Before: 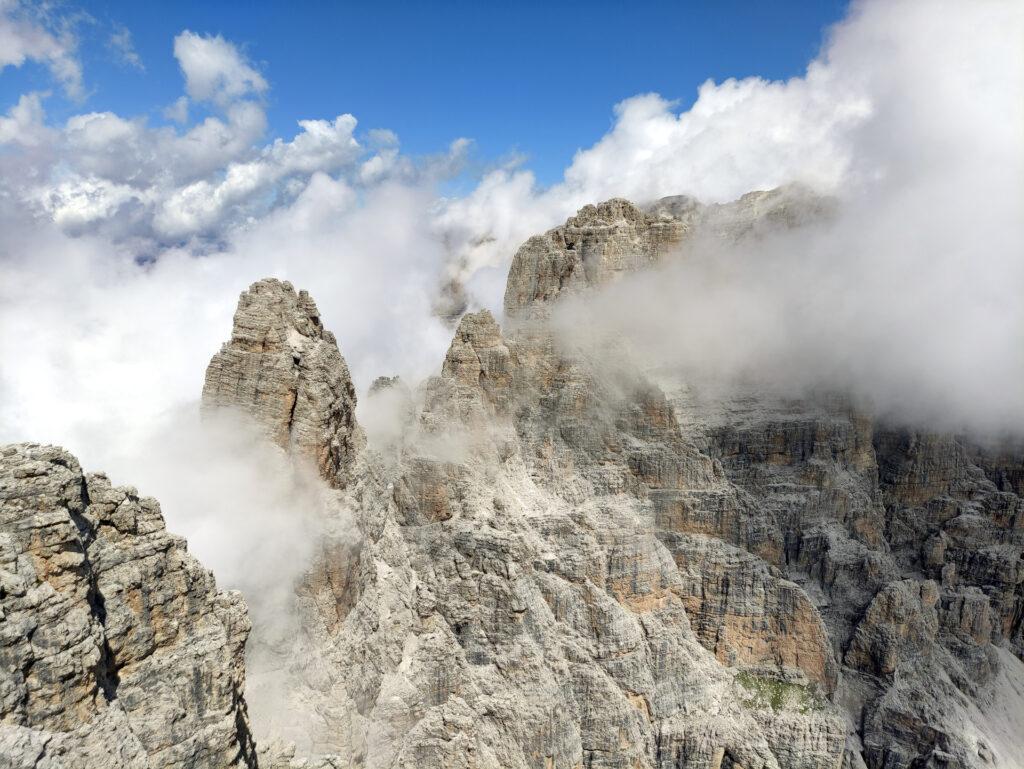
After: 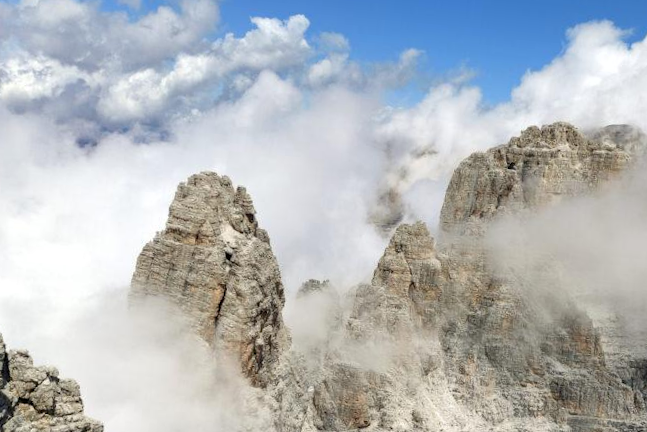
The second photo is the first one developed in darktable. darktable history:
crop and rotate: angle -4.99°, left 2.122%, top 6.945%, right 27.566%, bottom 30.519%
white balance: red 1, blue 1
